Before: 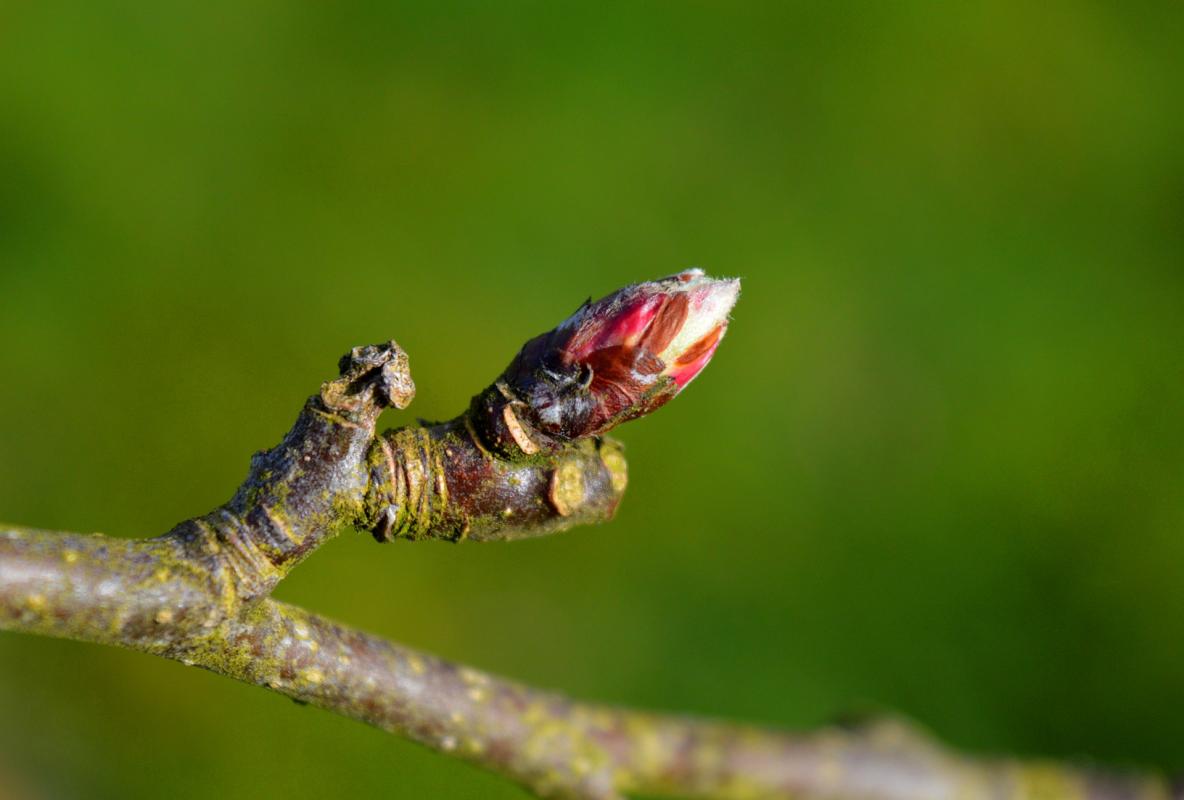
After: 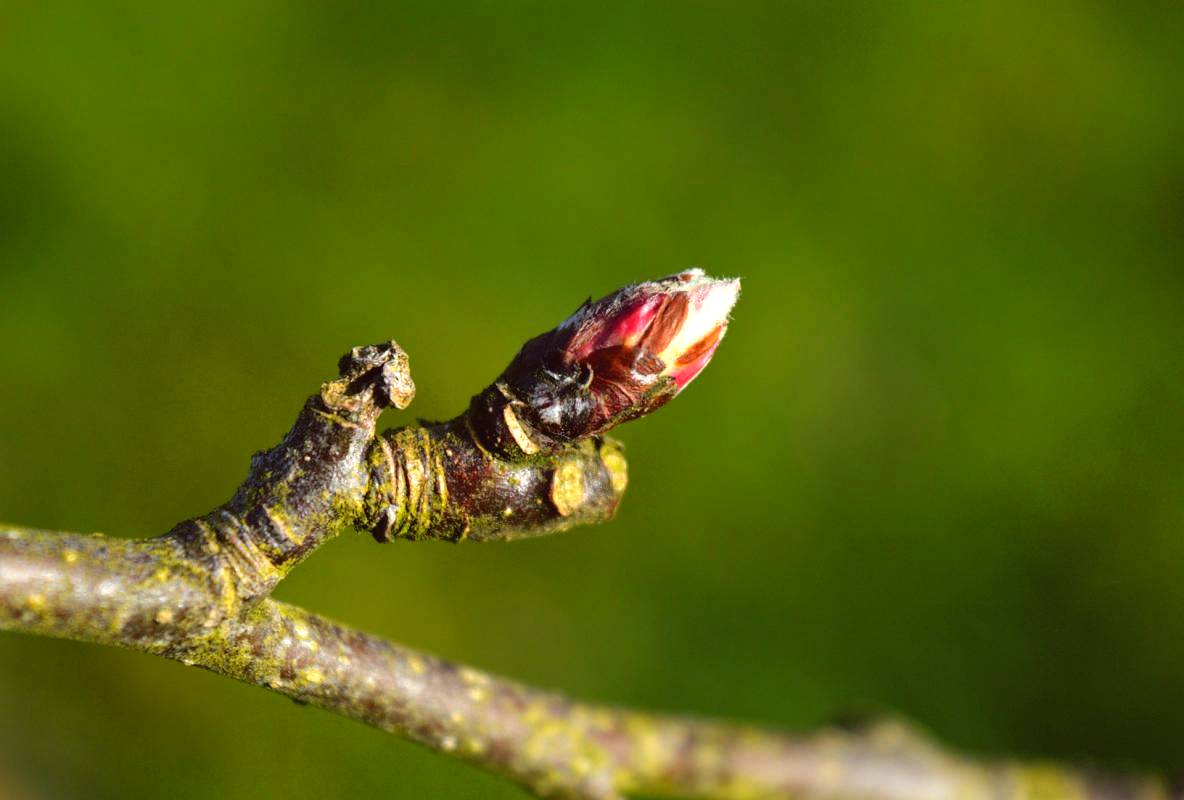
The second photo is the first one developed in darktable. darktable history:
color balance: lift [1.005, 1.002, 0.998, 0.998], gamma [1, 1.021, 1.02, 0.979], gain [0.923, 1.066, 1.056, 0.934]
tone equalizer: -8 EV -0.75 EV, -7 EV -0.7 EV, -6 EV -0.6 EV, -5 EV -0.4 EV, -3 EV 0.4 EV, -2 EV 0.6 EV, -1 EV 0.7 EV, +0 EV 0.75 EV, edges refinement/feathering 500, mask exposure compensation -1.57 EV, preserve details no
exposure: black level correction 0.001, exposure 0.014 EV, compensate highlight preservation false
